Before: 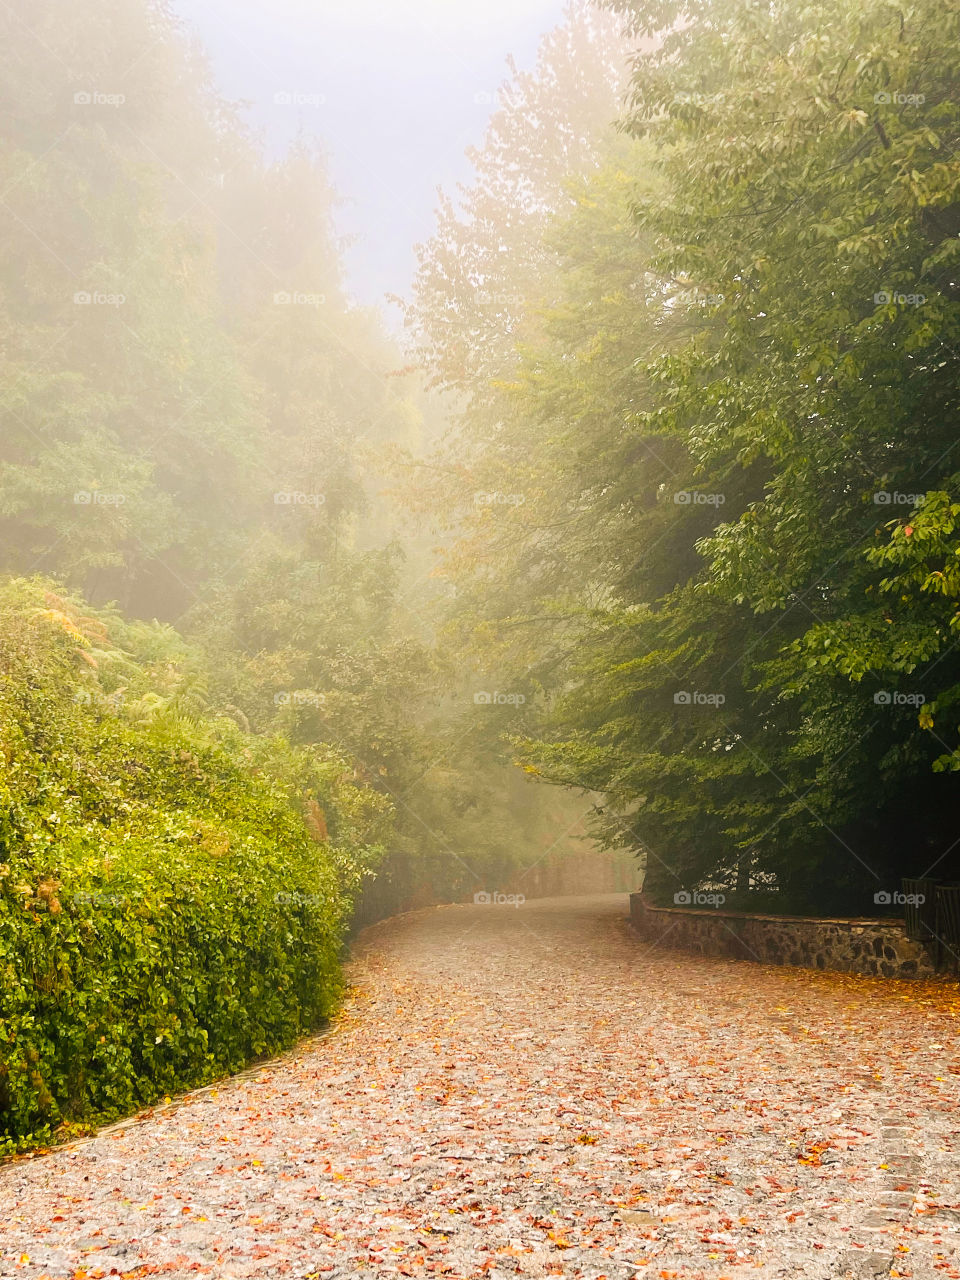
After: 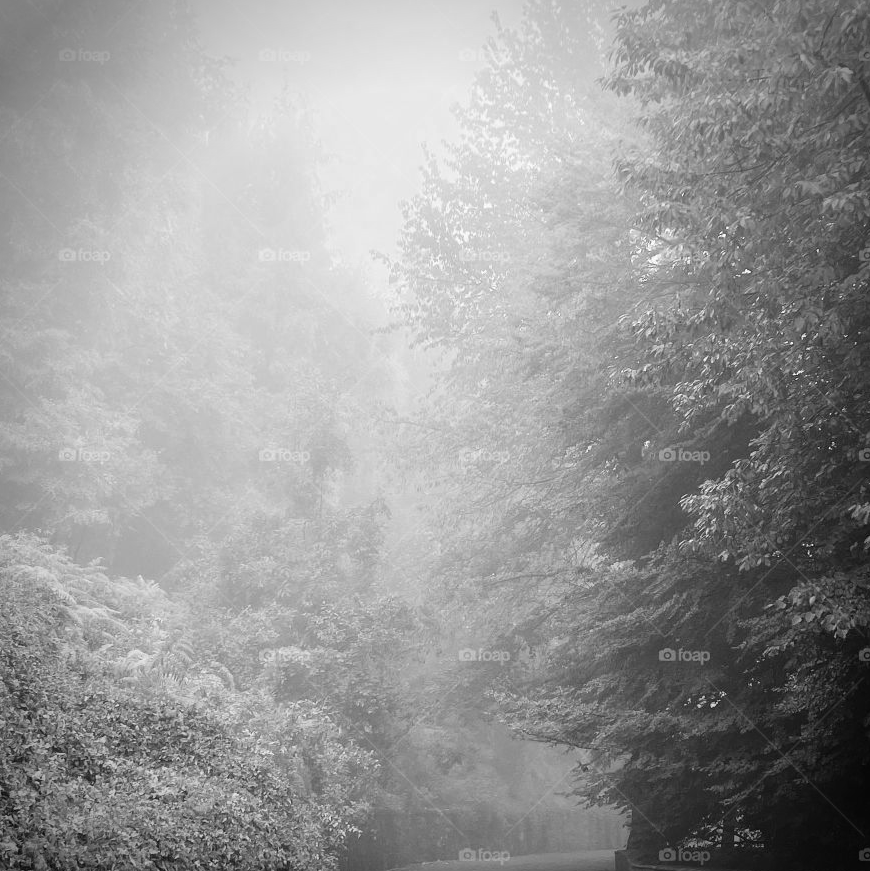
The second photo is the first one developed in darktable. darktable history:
crop: left 1.593%, top 3.427%, right 7.754%, bottom 28.466%
vignetting: brightness -0.647, saturation -0.005
color balance rgb: linear chroma grading › shadows -1.804%, linear chroma grading › highlights -14.553%, linear chroma grading › global chroma -9.875%, linear chroma grading › mid-tones -9.835%, perceptual saturation grading › global saturation 20%, perceptual saturation grading › highlights -25.627%, perceptual saturation grading › shadows 26.225%
color zones: curves: ch1 [(0, -0.394) (0.143, -0.394) (0.286, -0.394) (0.429, -0.392) (0.571, -0.391) (0.714, -0.391) (0.857, -0.391) (1, -0.394)]
